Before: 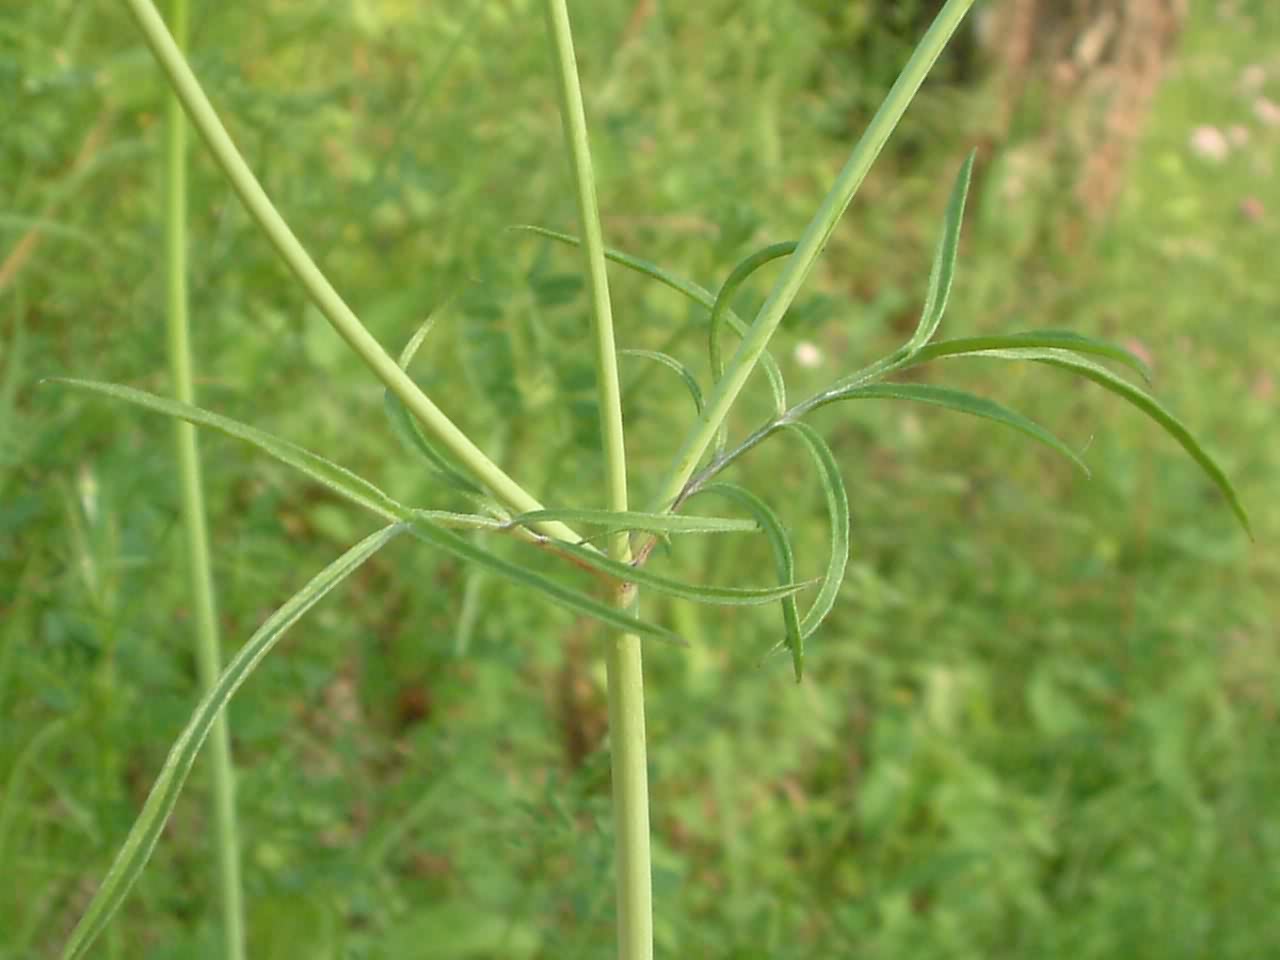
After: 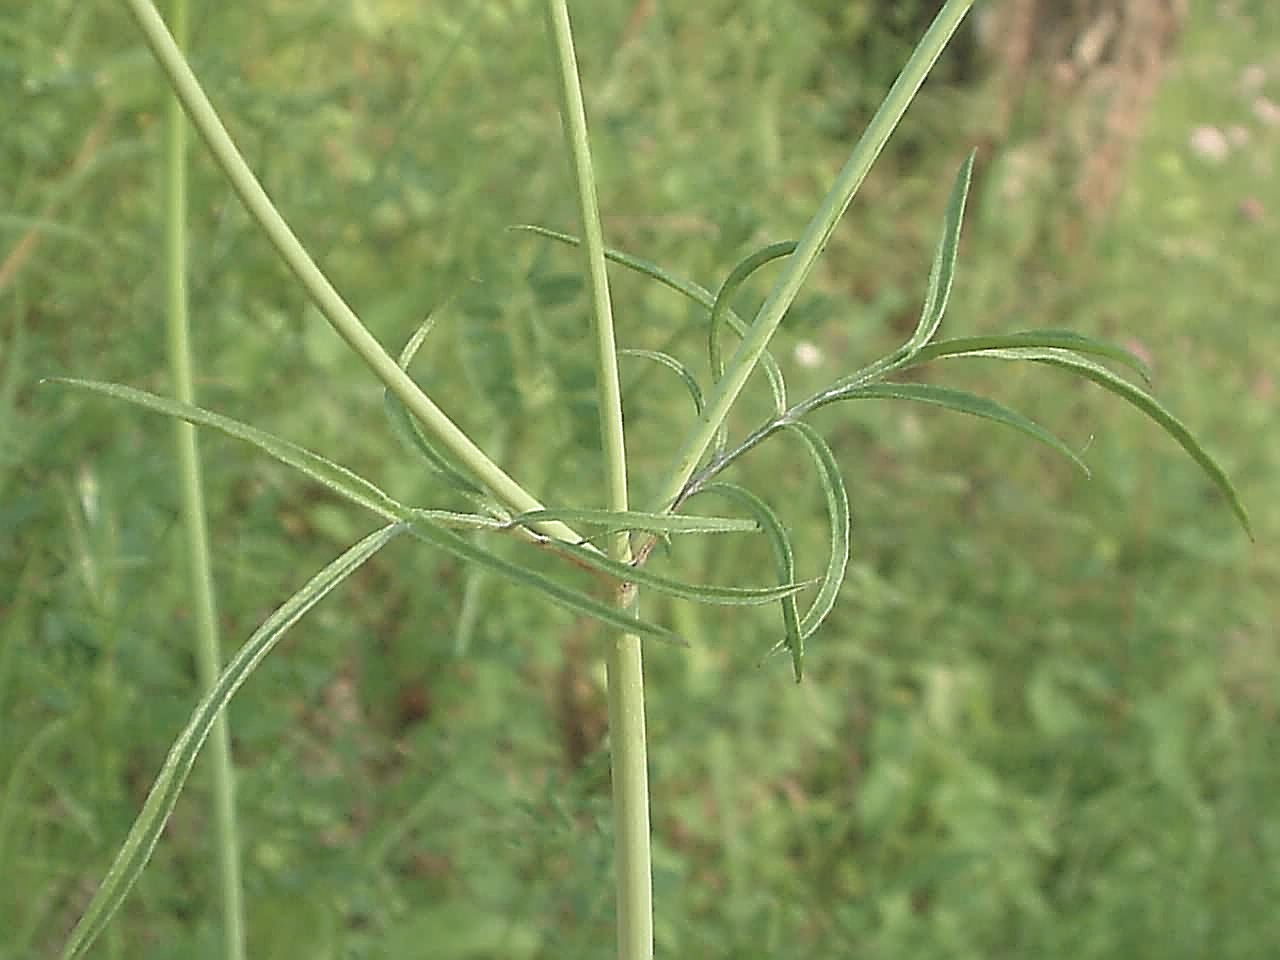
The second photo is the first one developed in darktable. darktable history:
sharpen: amount 2
exposure: black level correction -0.015, exposure -0.125 EV, compensate highlight preservation false
color correction: saturation 0.8
